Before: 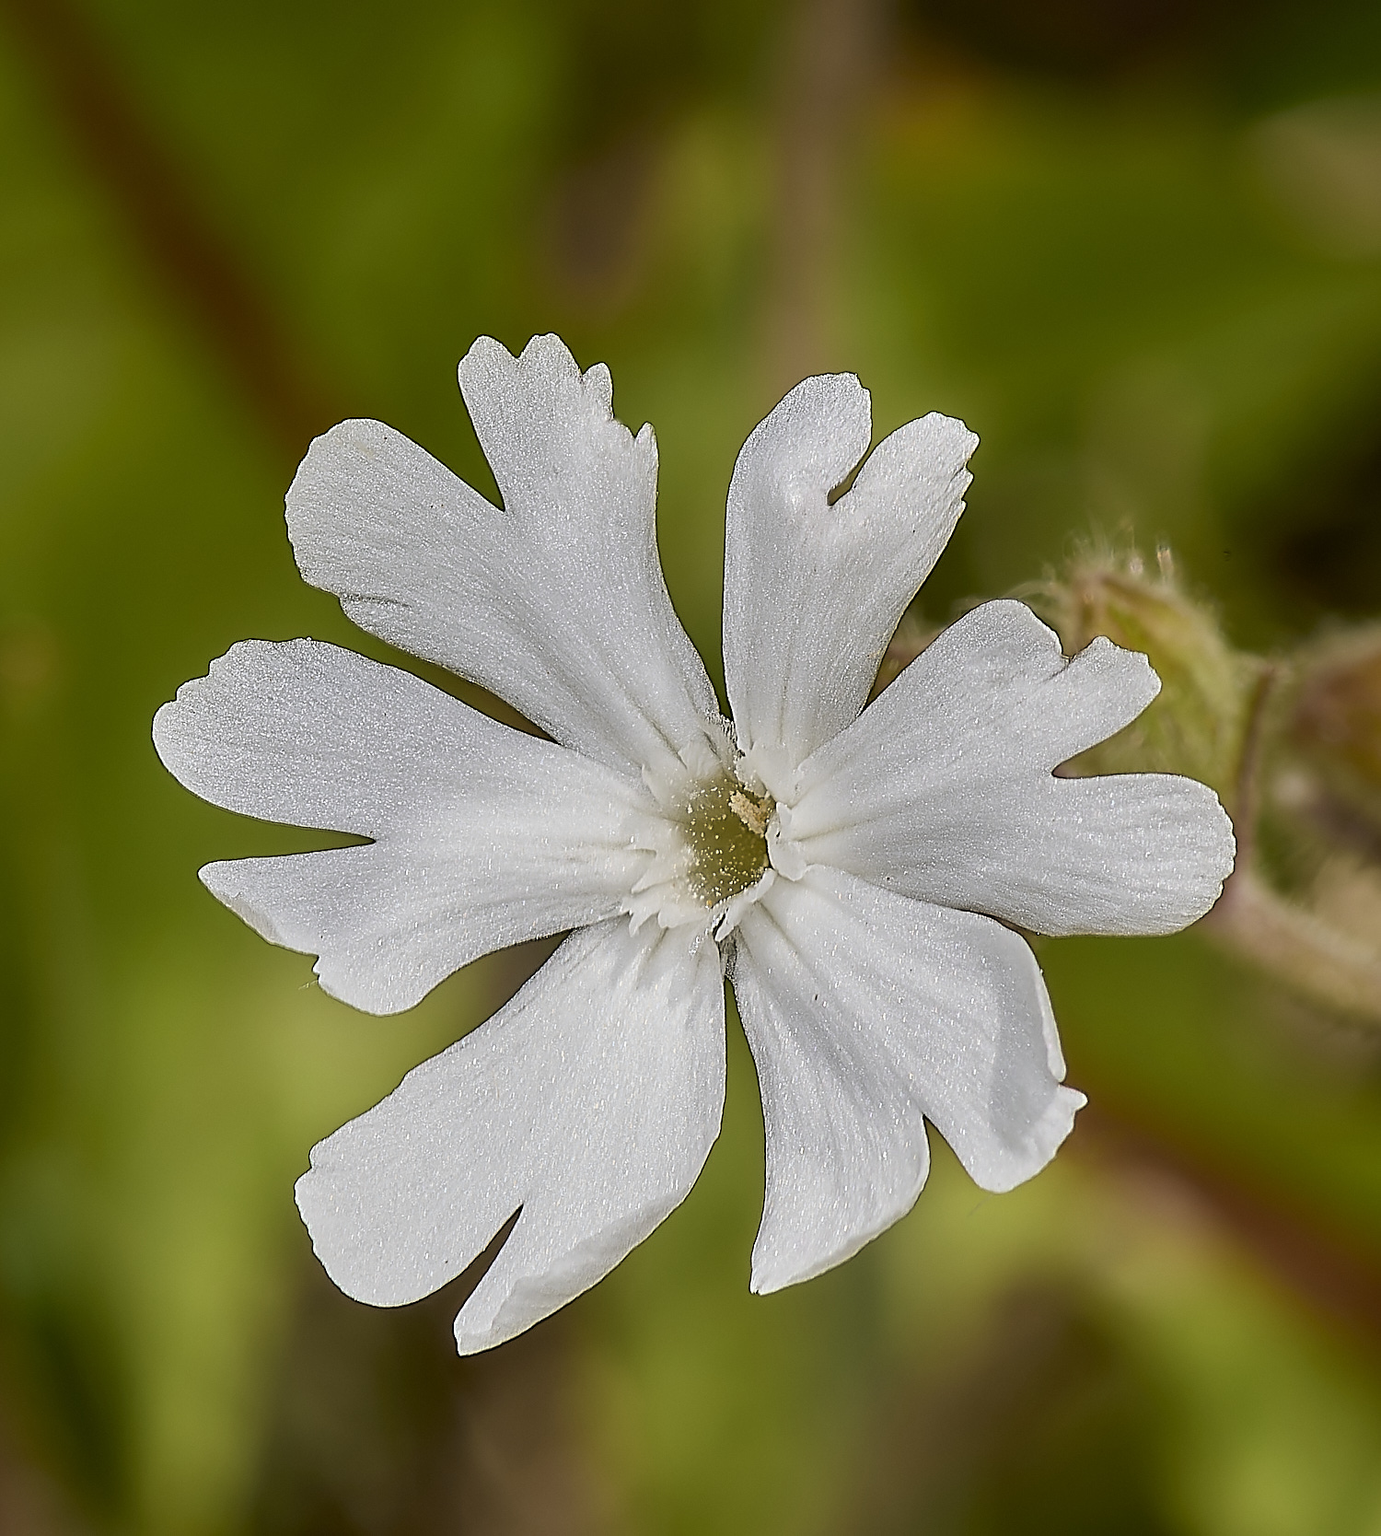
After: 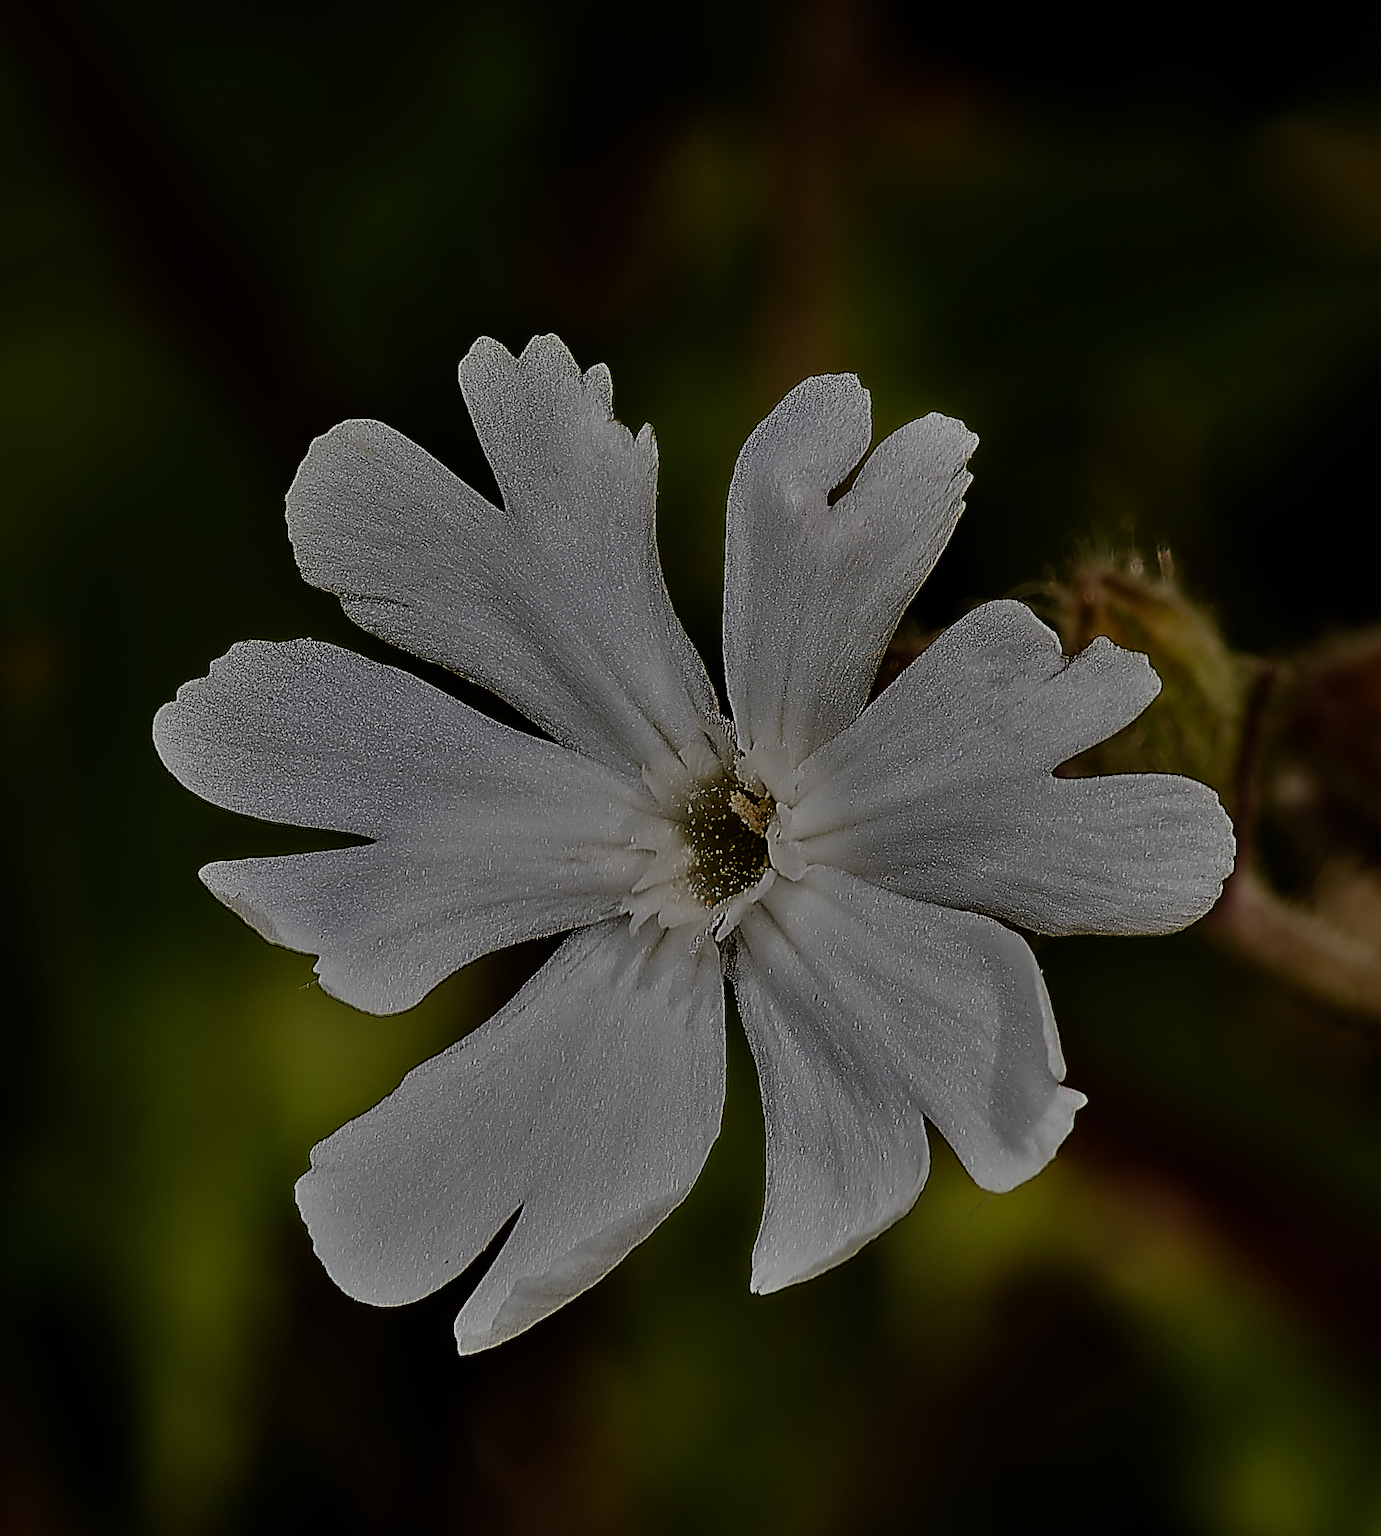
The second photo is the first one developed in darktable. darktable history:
sigmoid: contrast 1.8, skew -0.2, preserve hue 0%, red attenuation 0.1, red rotation 0.035, green attenuation 0.1, green rotation -0.017, blue attenuation 0.15, blue rotation -0.052, base primaries Rec2020
sharpen: on, module defaults
contrast equalizer: y [[0.514, 0.573, 0.581, 0.508, 0.5, 0.5], [0.5 ×6], [0.5 ×6], [0 ×6], [0 ×6]], mix 0.79
tone equalizer: -8 EV -2 EV, -7 EV -2 EV, -6 EV -2 EV, -5 EV -2 EV, -4 EV -2 EV, -3 EV -2 EV, -2 EV -2 EV, -1 EV -1.63 EV, +0 EV -2 EV
